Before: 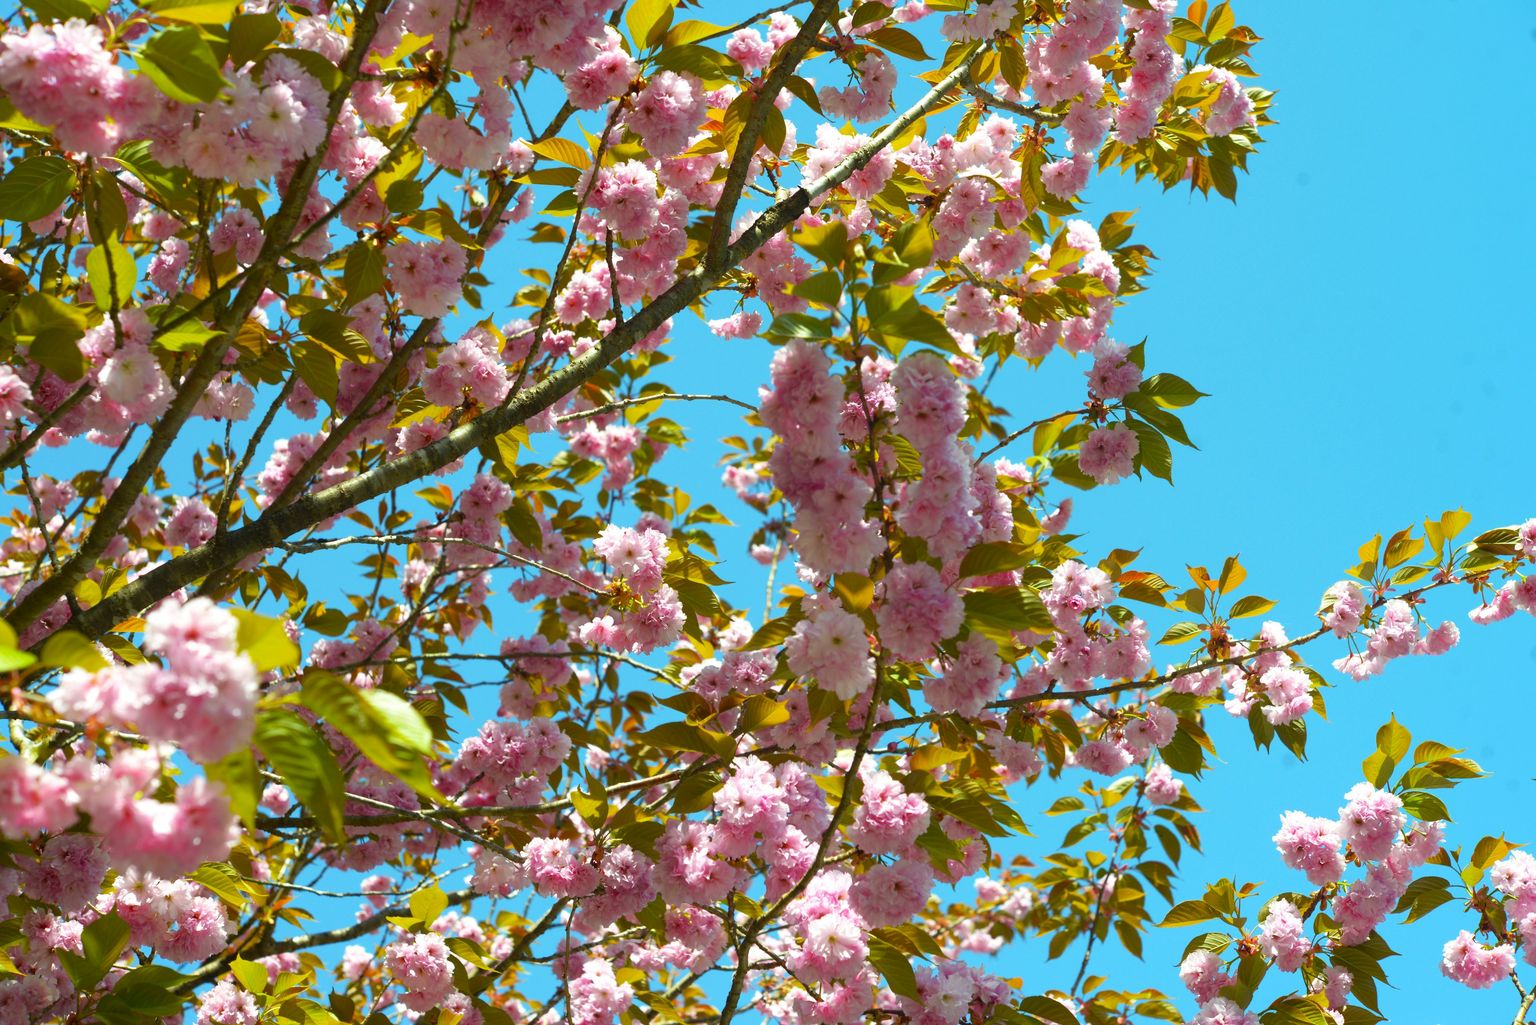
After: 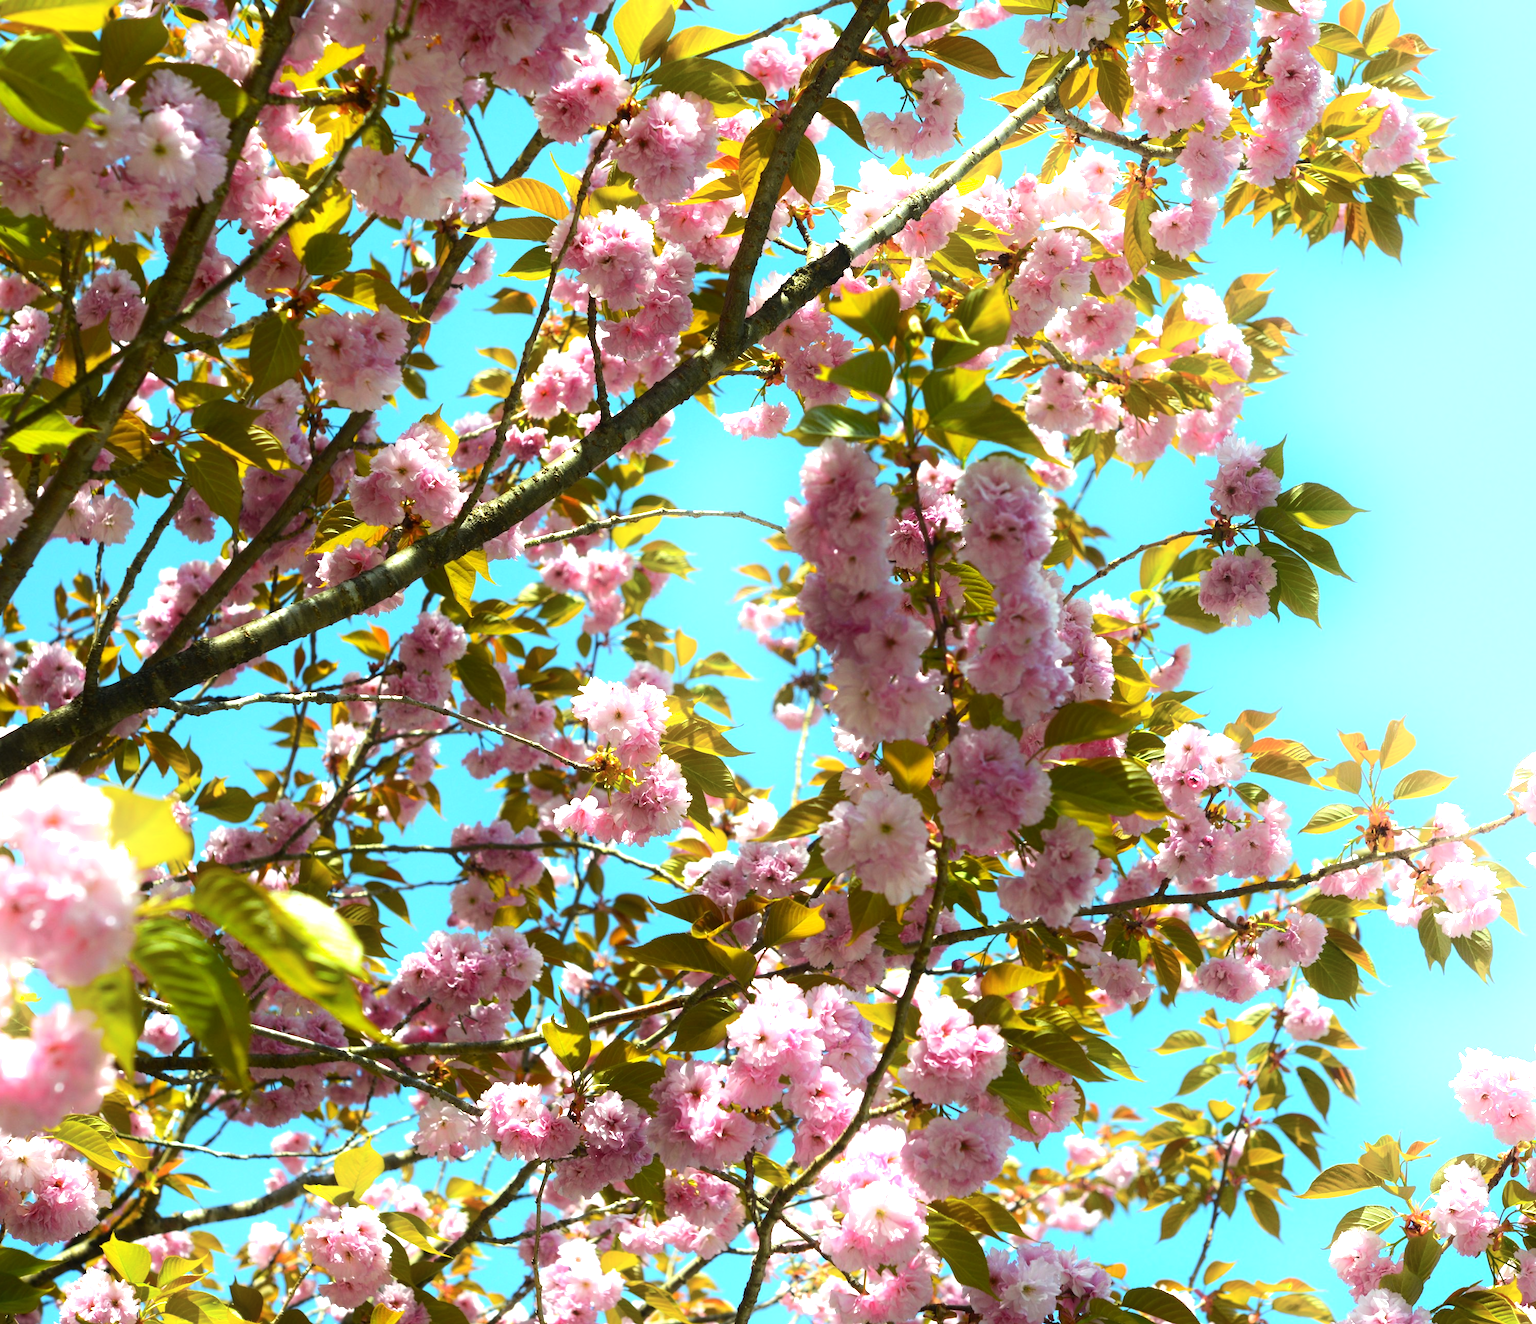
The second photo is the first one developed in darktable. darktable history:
shadows and highlights: highlights 69.89, soften with gaussian
tone equalizer: -8 EV -0.725 EV, -7 EV -0.701 EV, -6 EV -0.57 EV, -5 EV -0.363 EV, -3 EV 0.38 EV, -2 EV 0.6 EV, -1 EV 0.695 EV, +0 EV 0.72 EV, edges refinement/feathering 500, mask exposure compensation -1.57 EV, preserve details guided filter
crop: left 9.851%, right 12.749%
